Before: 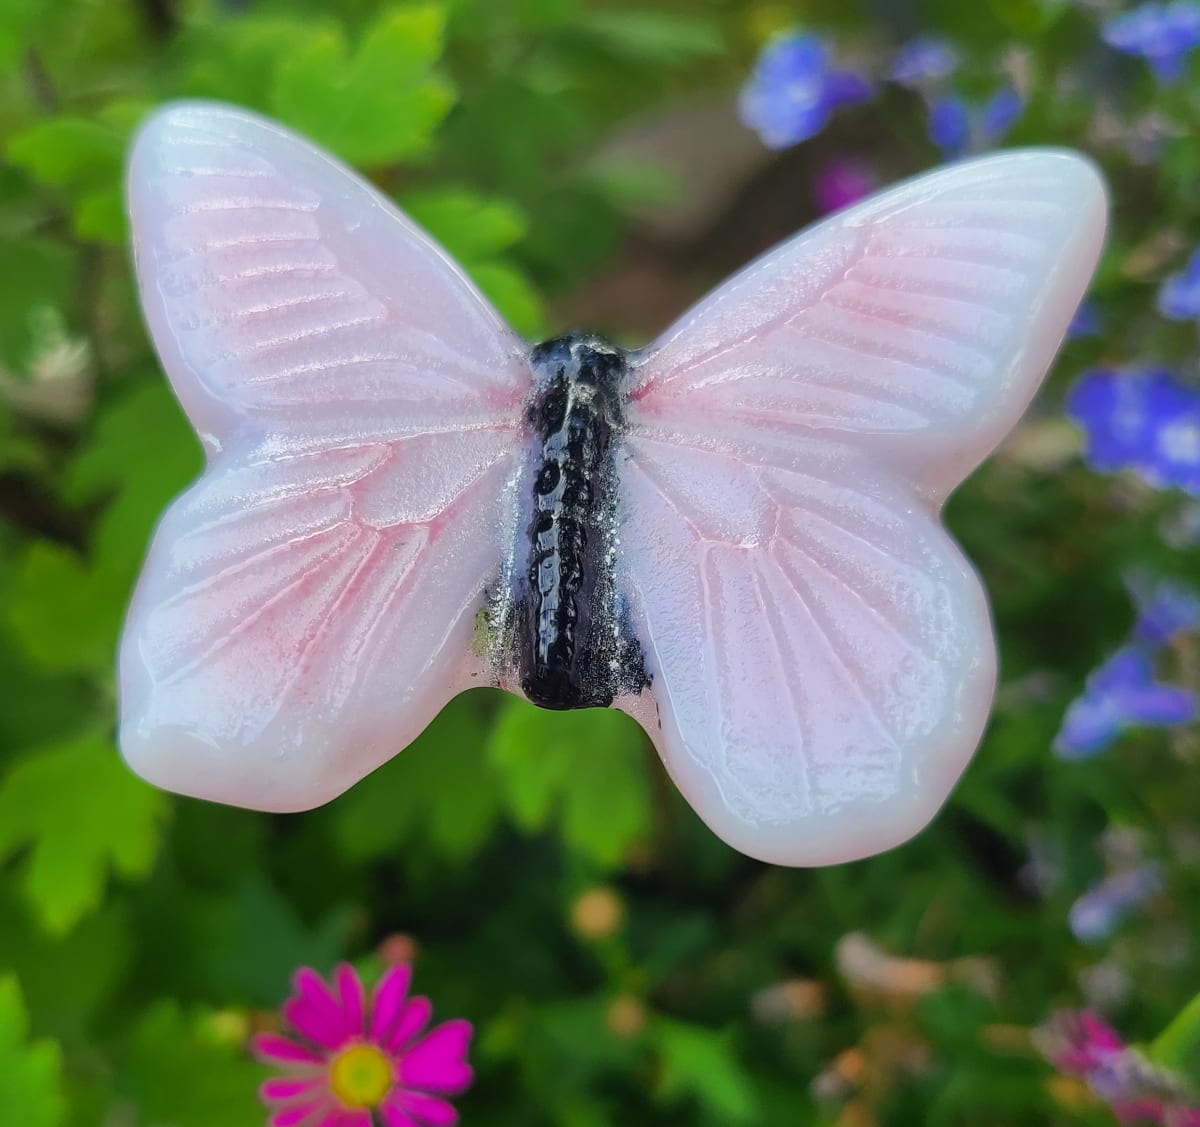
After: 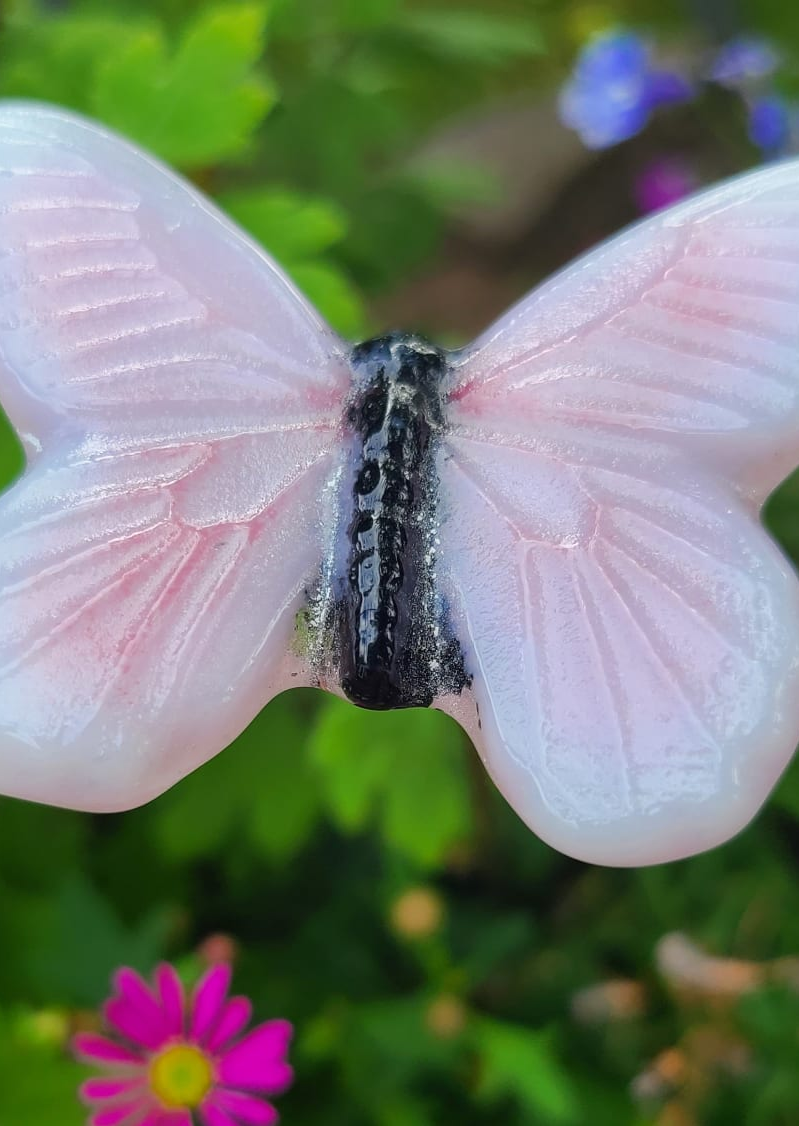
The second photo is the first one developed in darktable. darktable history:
crop and rotate: left 15.002%, right 18.356%
